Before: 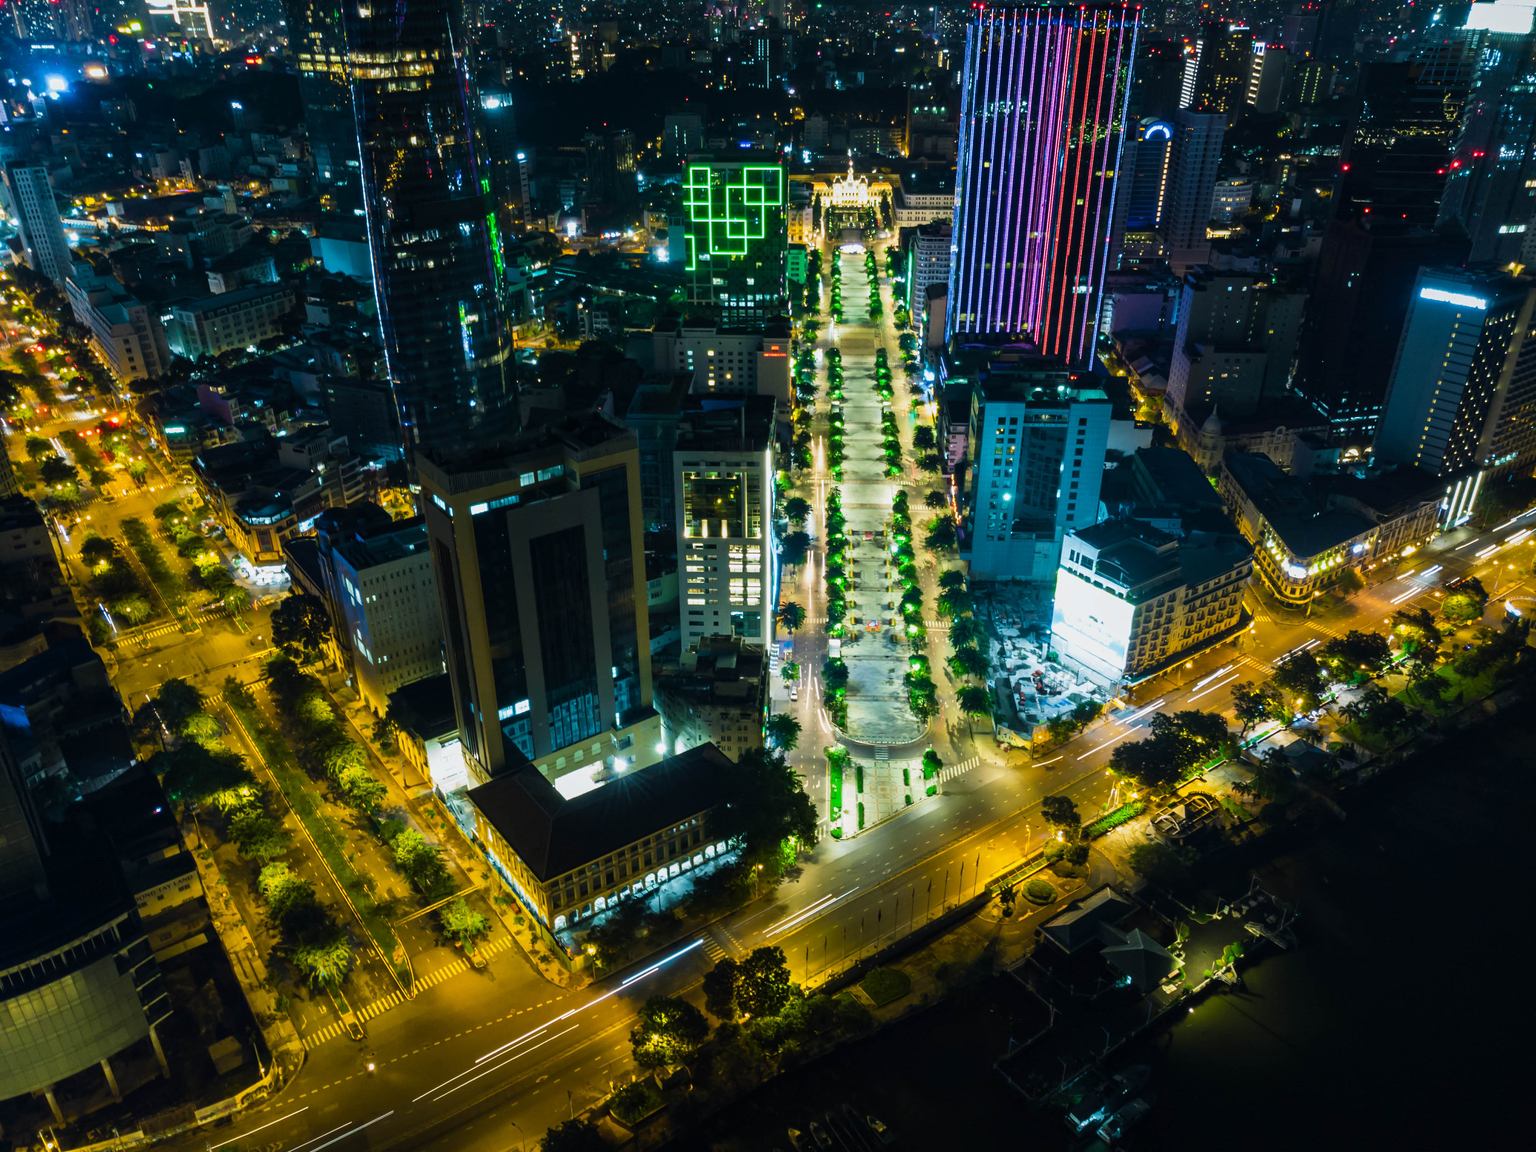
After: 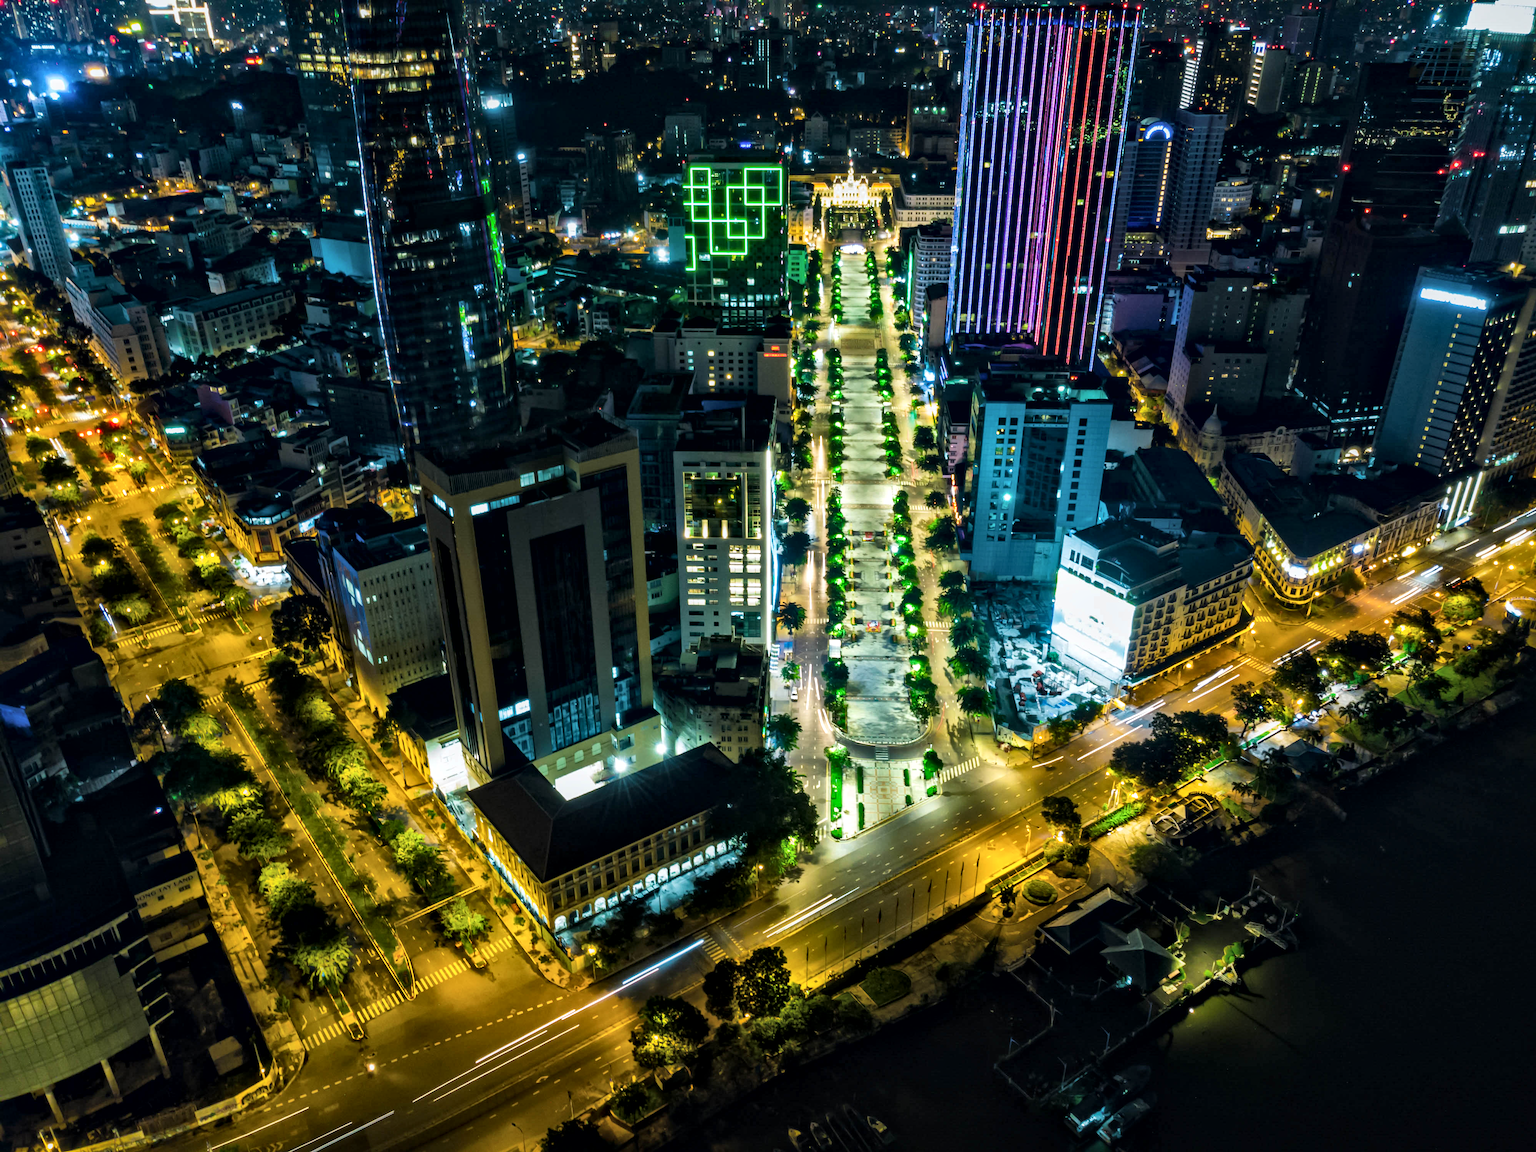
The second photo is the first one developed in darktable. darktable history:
local contrast: mode bilateral grid, contrast 20, coarseness 50, detail 179%, midtone range 0.2
exposure: exposure 0.078 EV, compensate highlight preservation false
